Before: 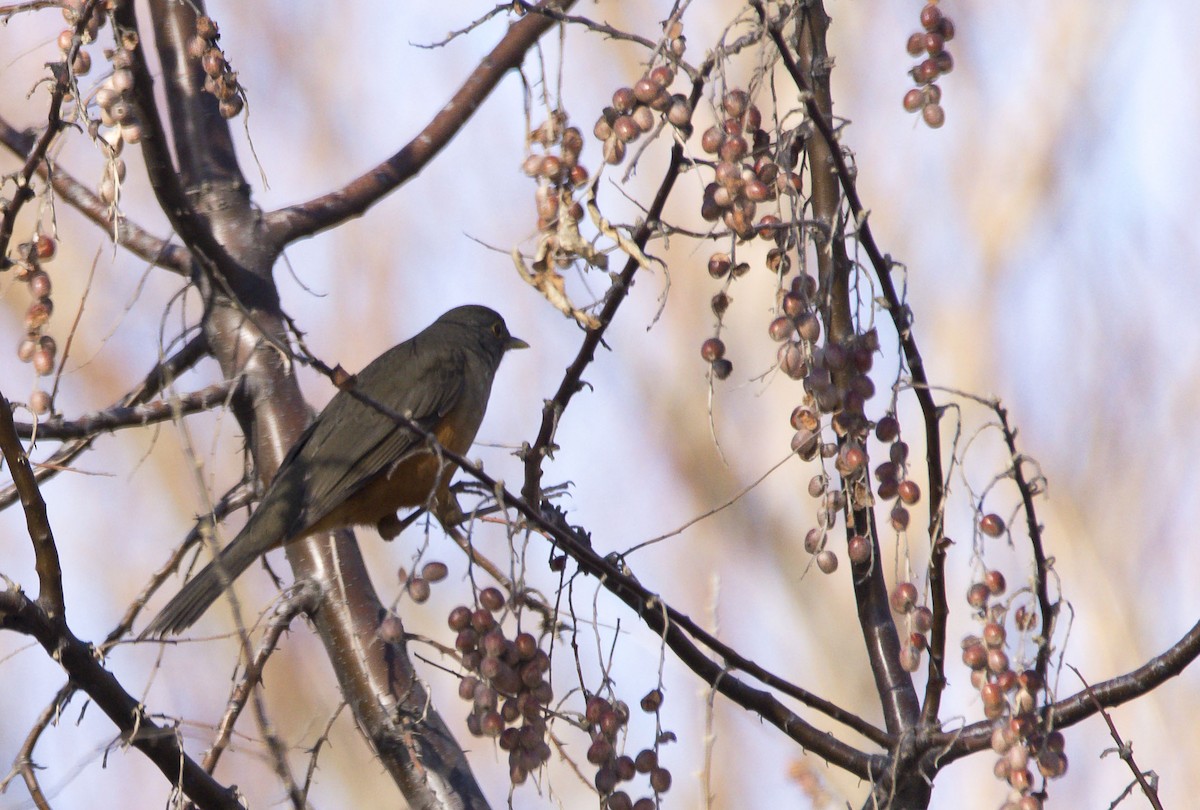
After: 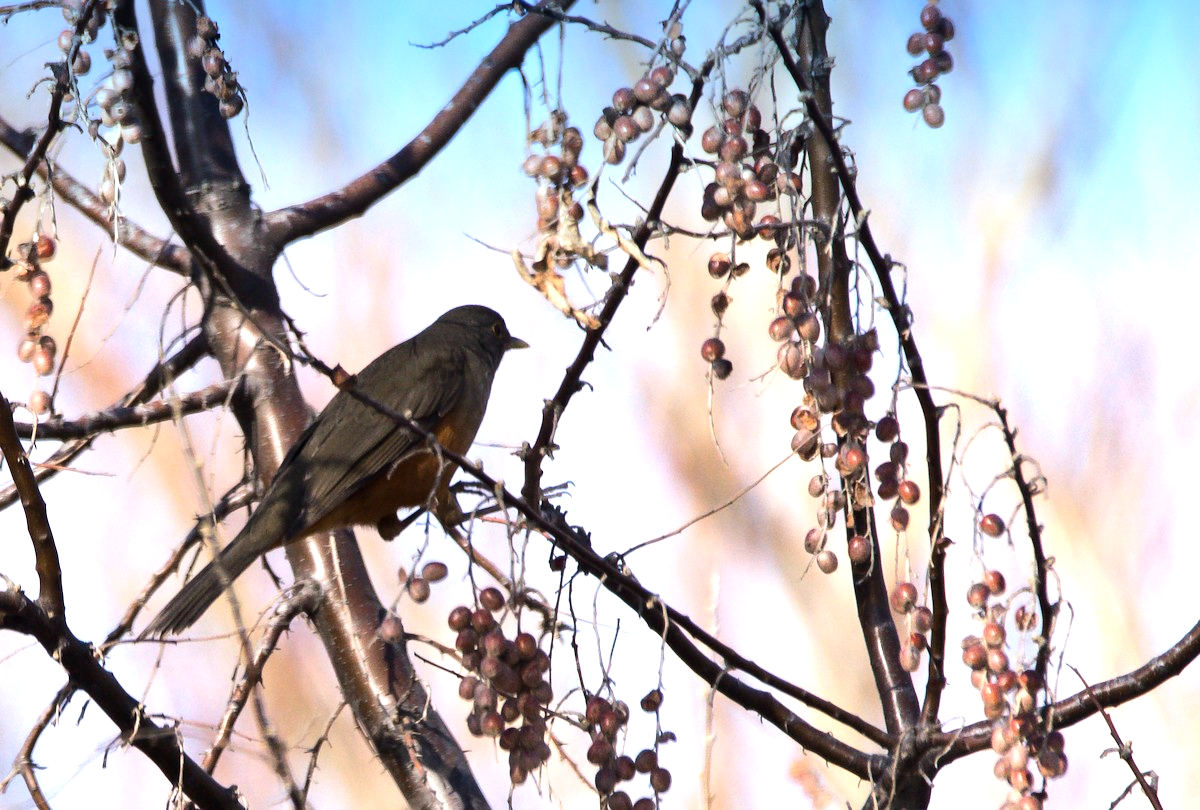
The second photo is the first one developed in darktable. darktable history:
graduated density: density 2.02 EV, hardness 44%, rotation 0.374°, offset 8.21, hue 208.8°, saturation 97%
tone equalizer: -8 EV -0.75 EV, -7 EV -0.7 EV, -6 EV -0.6 EV, -5 EV -0.4 EV, -3 EV 0.4 EV, -2 EV 0.6 EV, -1 EV 0.7 EV, +0 EV 0.75 EV, edges refinement/feathering 500, mask exposure compensation -1.57 EV, preserve details no
